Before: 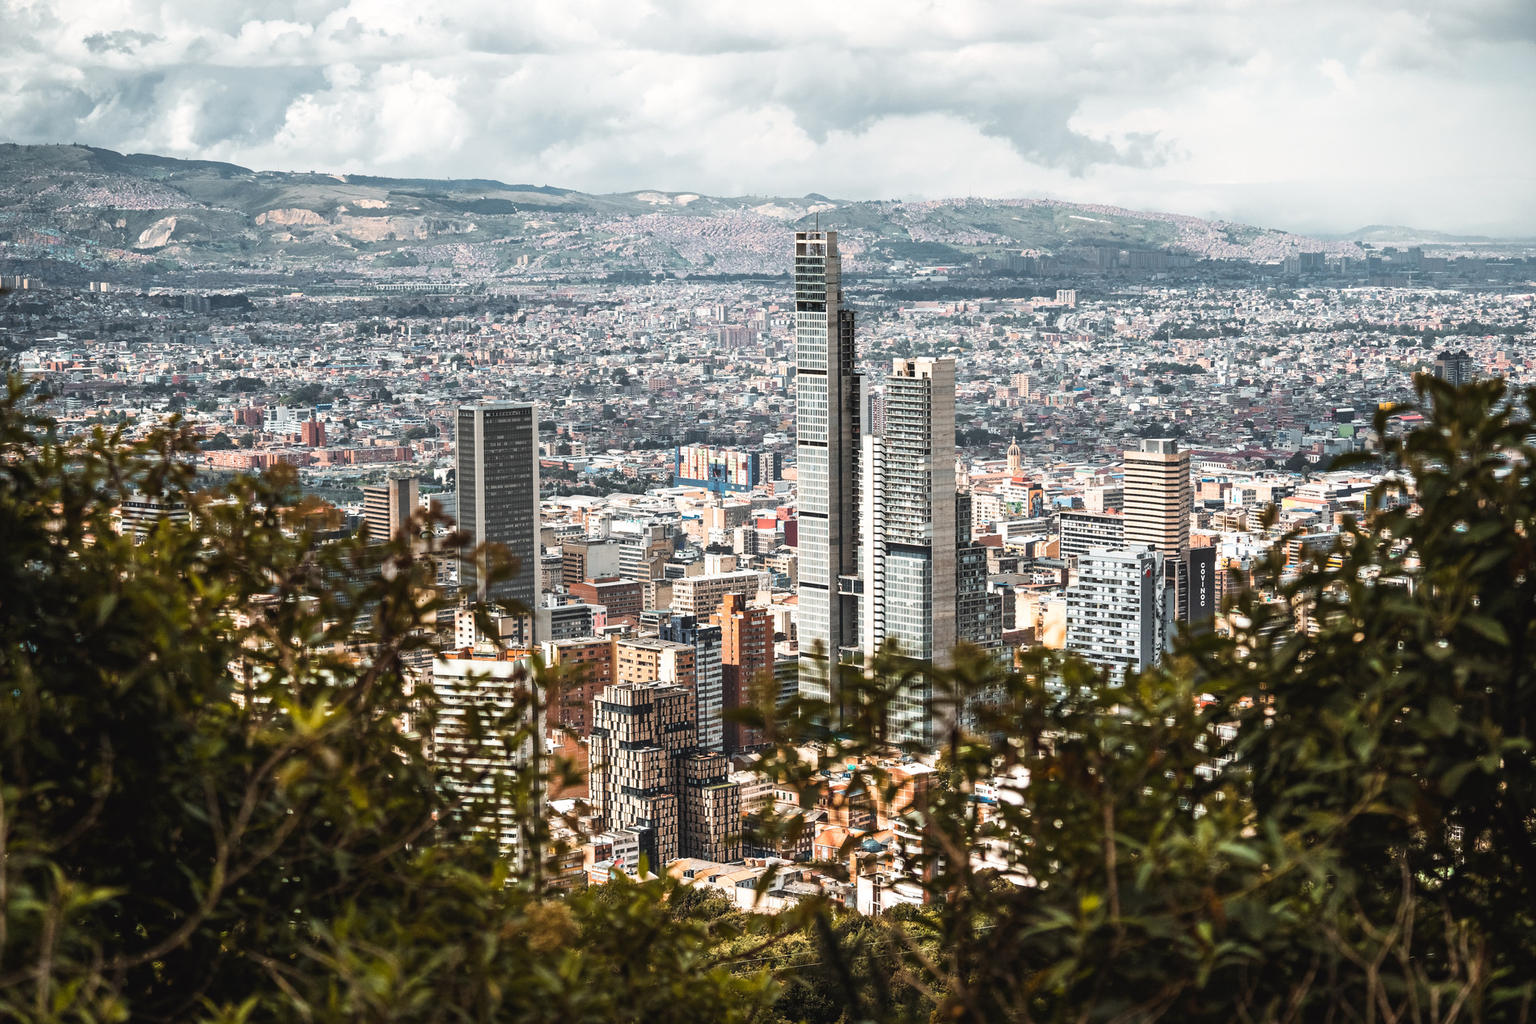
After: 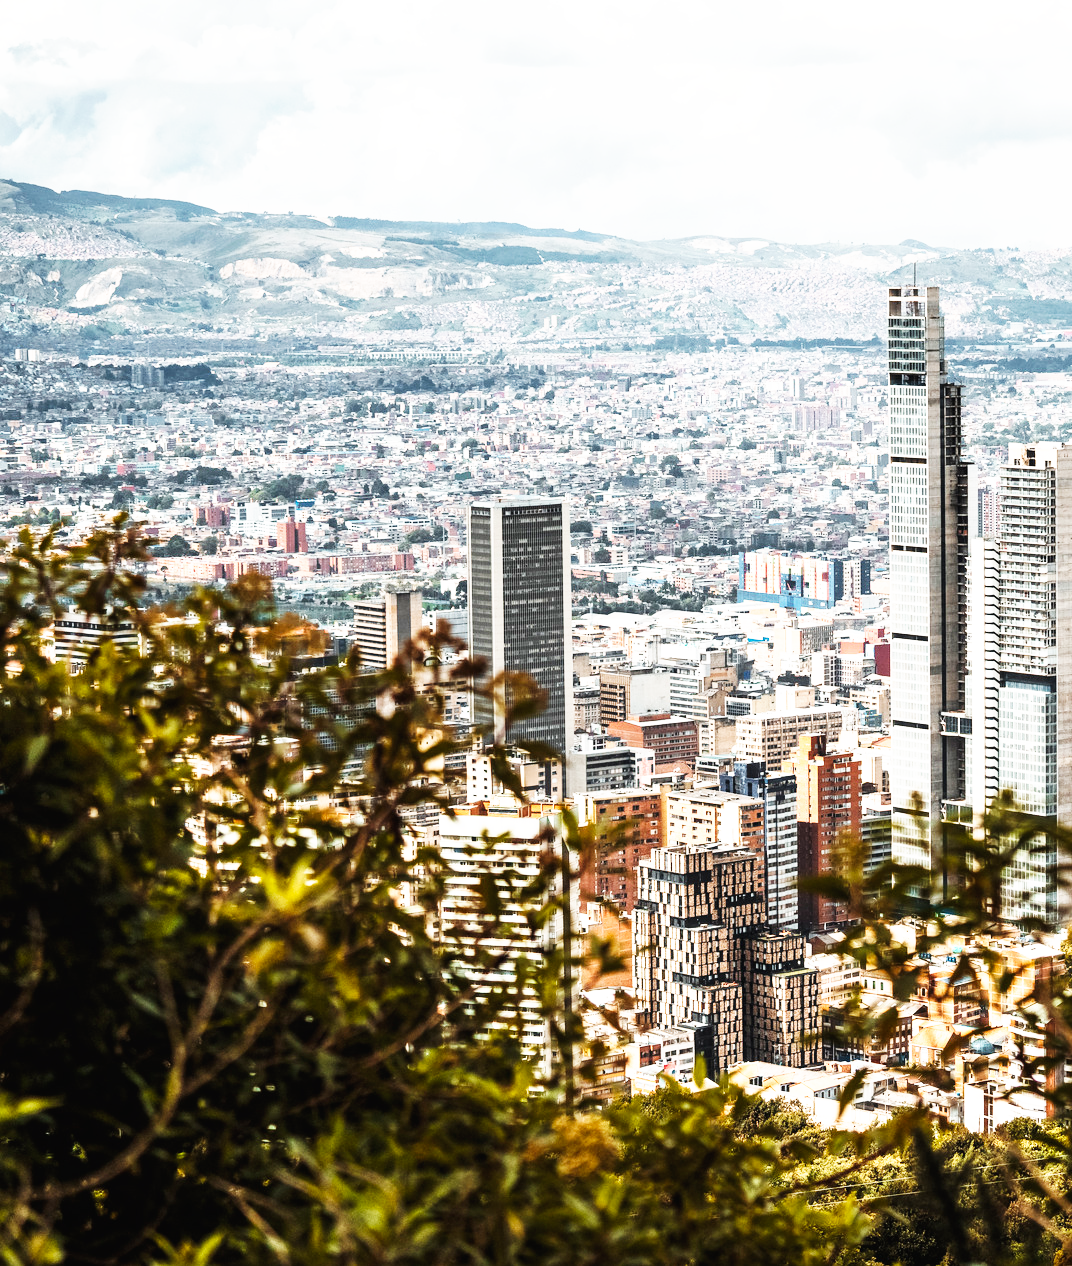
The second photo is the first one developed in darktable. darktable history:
crop: left 5.072%, right 38.488%
base curve: curves: ch0 [(0, 0) (0.007, 0.004) (0.027, 0.03) (0.046, 0.07) (0.207, 0.54) (0.442, 0.872) (0.673, 0.972) (1, 1)], preserve colors none
tone equalizer: on, module defaults
